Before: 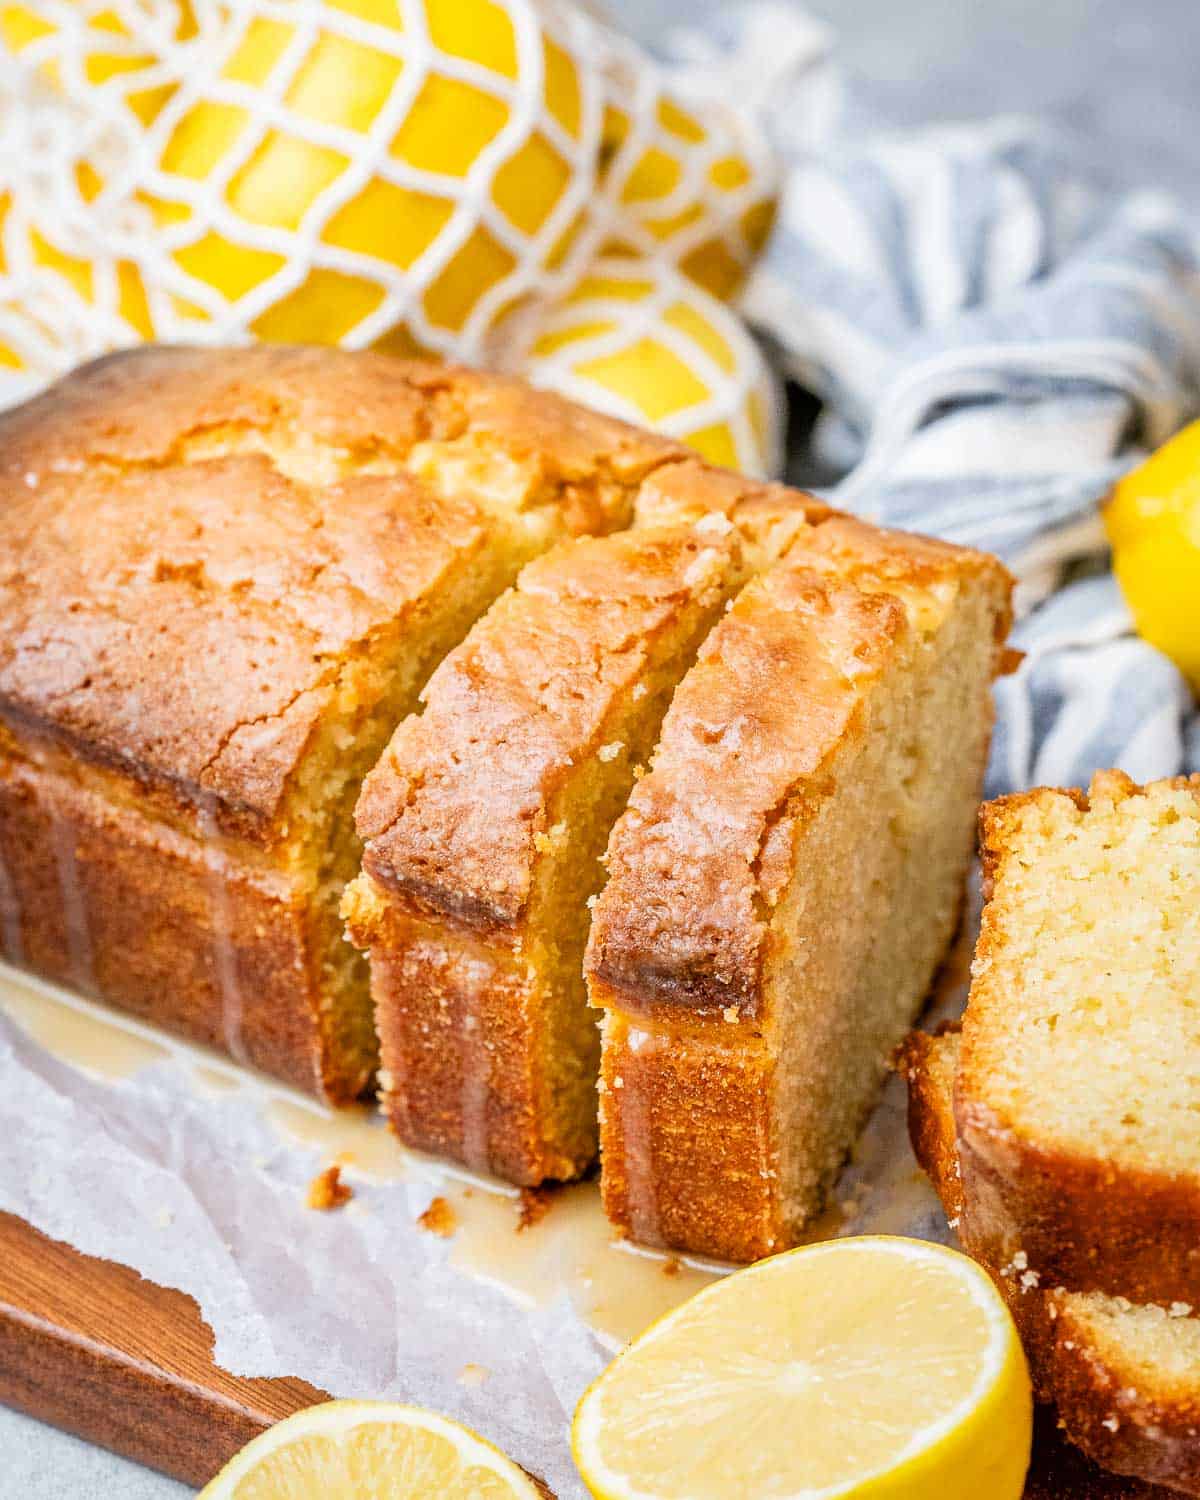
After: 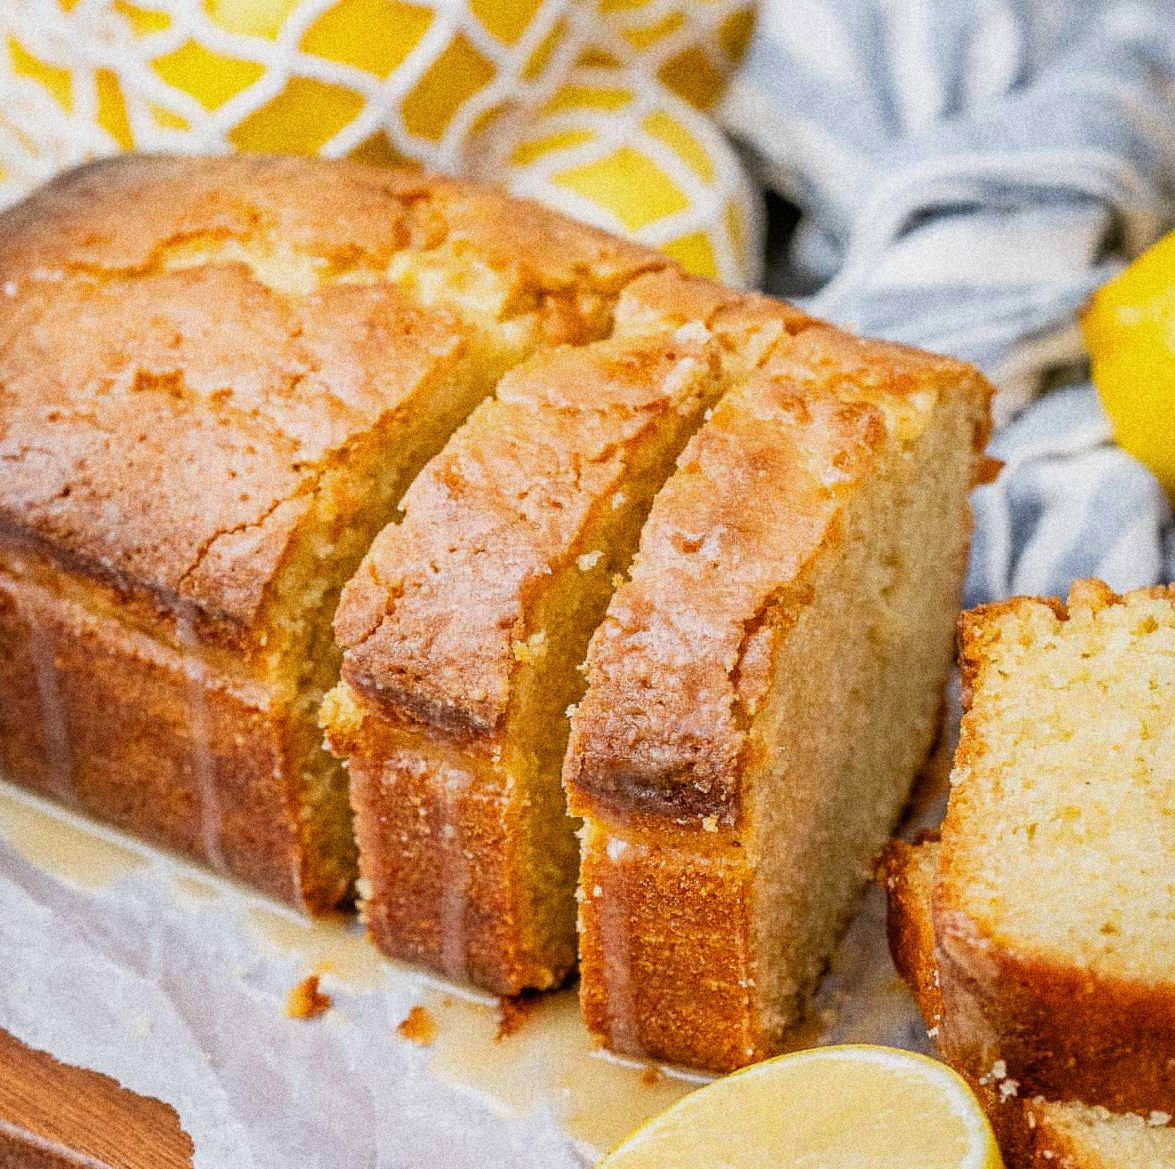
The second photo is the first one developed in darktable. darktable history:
exposure: exposure -0.21 EV, compensate highlight preservation false
crop and rotate: left 1.814%, top 12.818%, right 0.25%, bottom 9.225%
grain: coarseness 14.49 ISO, strength 48.04%, mid-tones bias 35%
